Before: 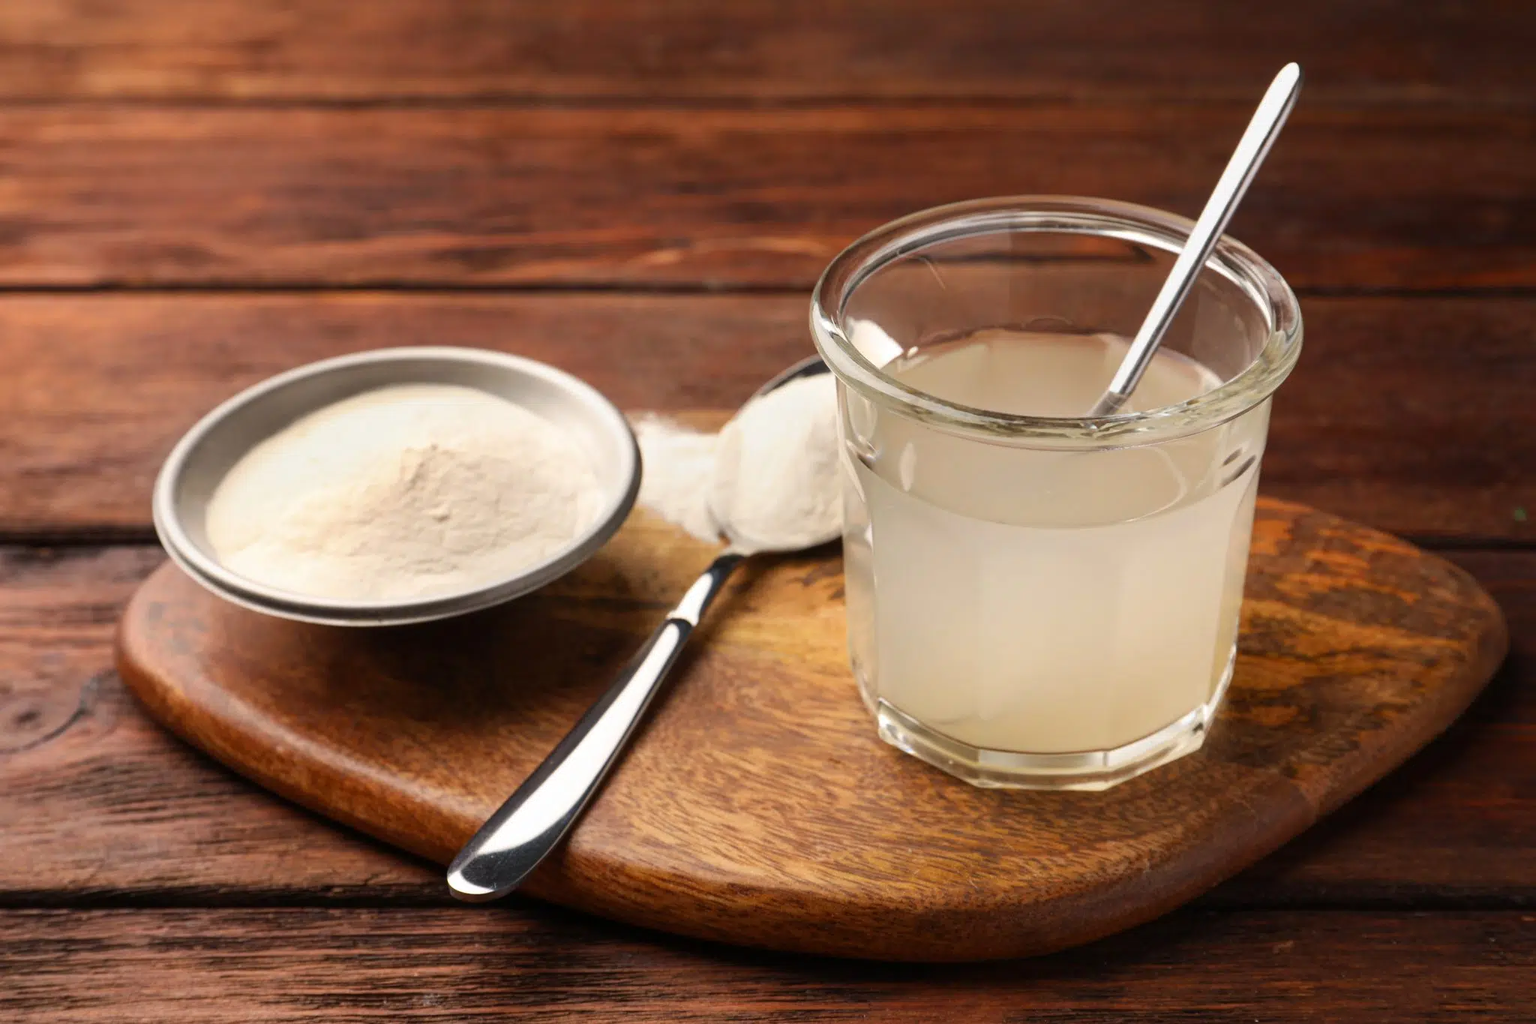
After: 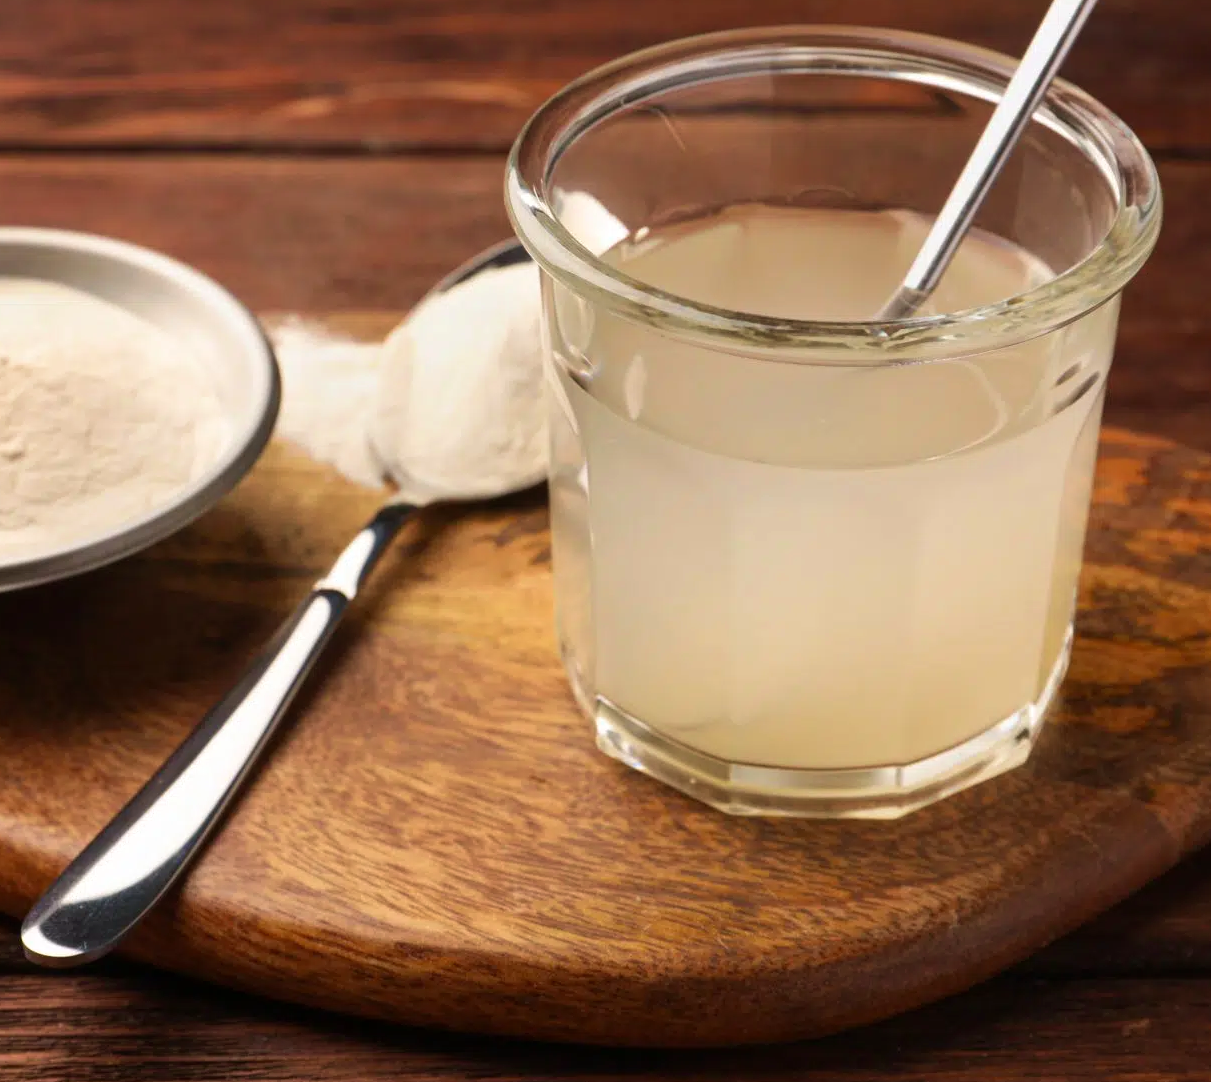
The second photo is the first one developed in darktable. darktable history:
crop and rotate: left 28.114%, top 17.286%, right 12.712%, bottom 3.398%
velvia: on, module defaults
